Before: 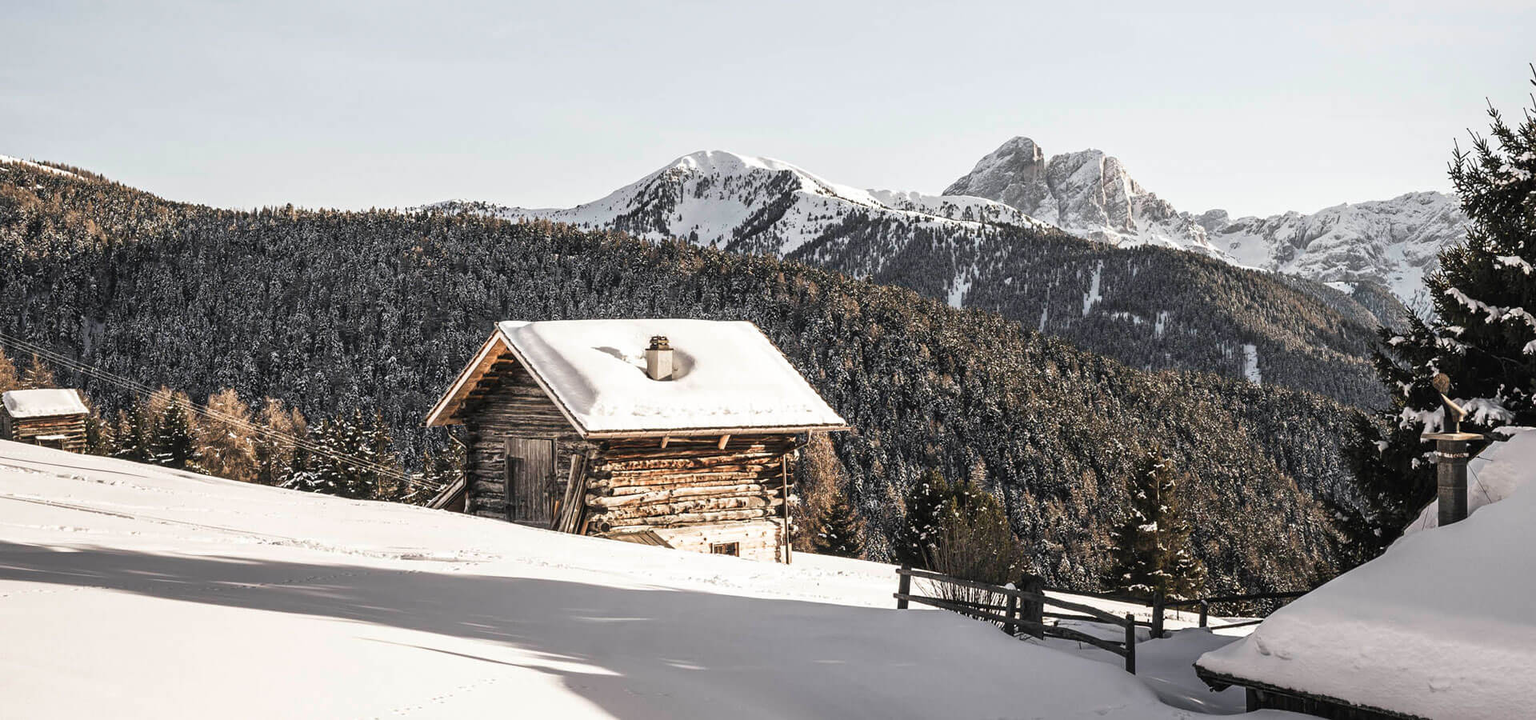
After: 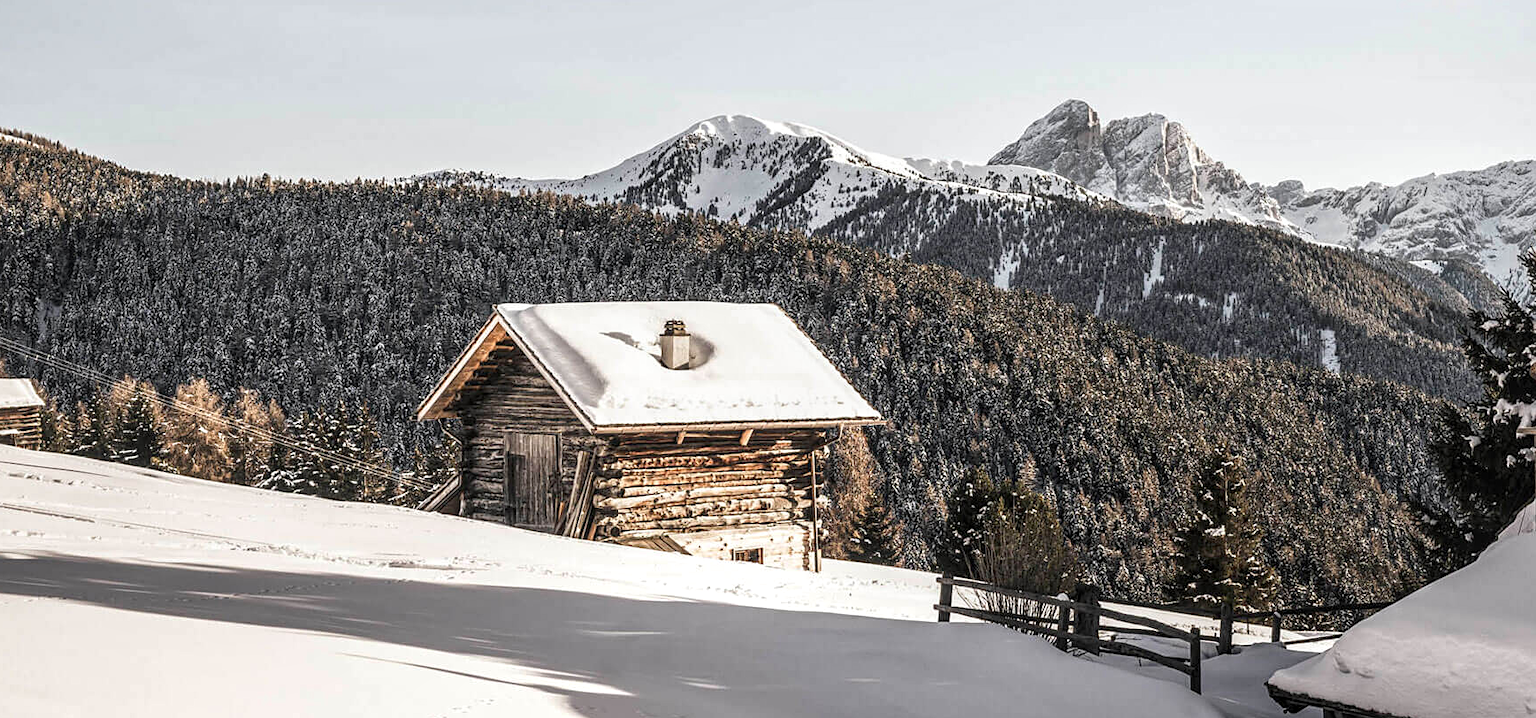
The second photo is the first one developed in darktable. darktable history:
sharpen: amount 0.208
crop: left 3.188%, top 6.462%, right 6.312%, bottom 3.282%
local contrast: detail 130%
